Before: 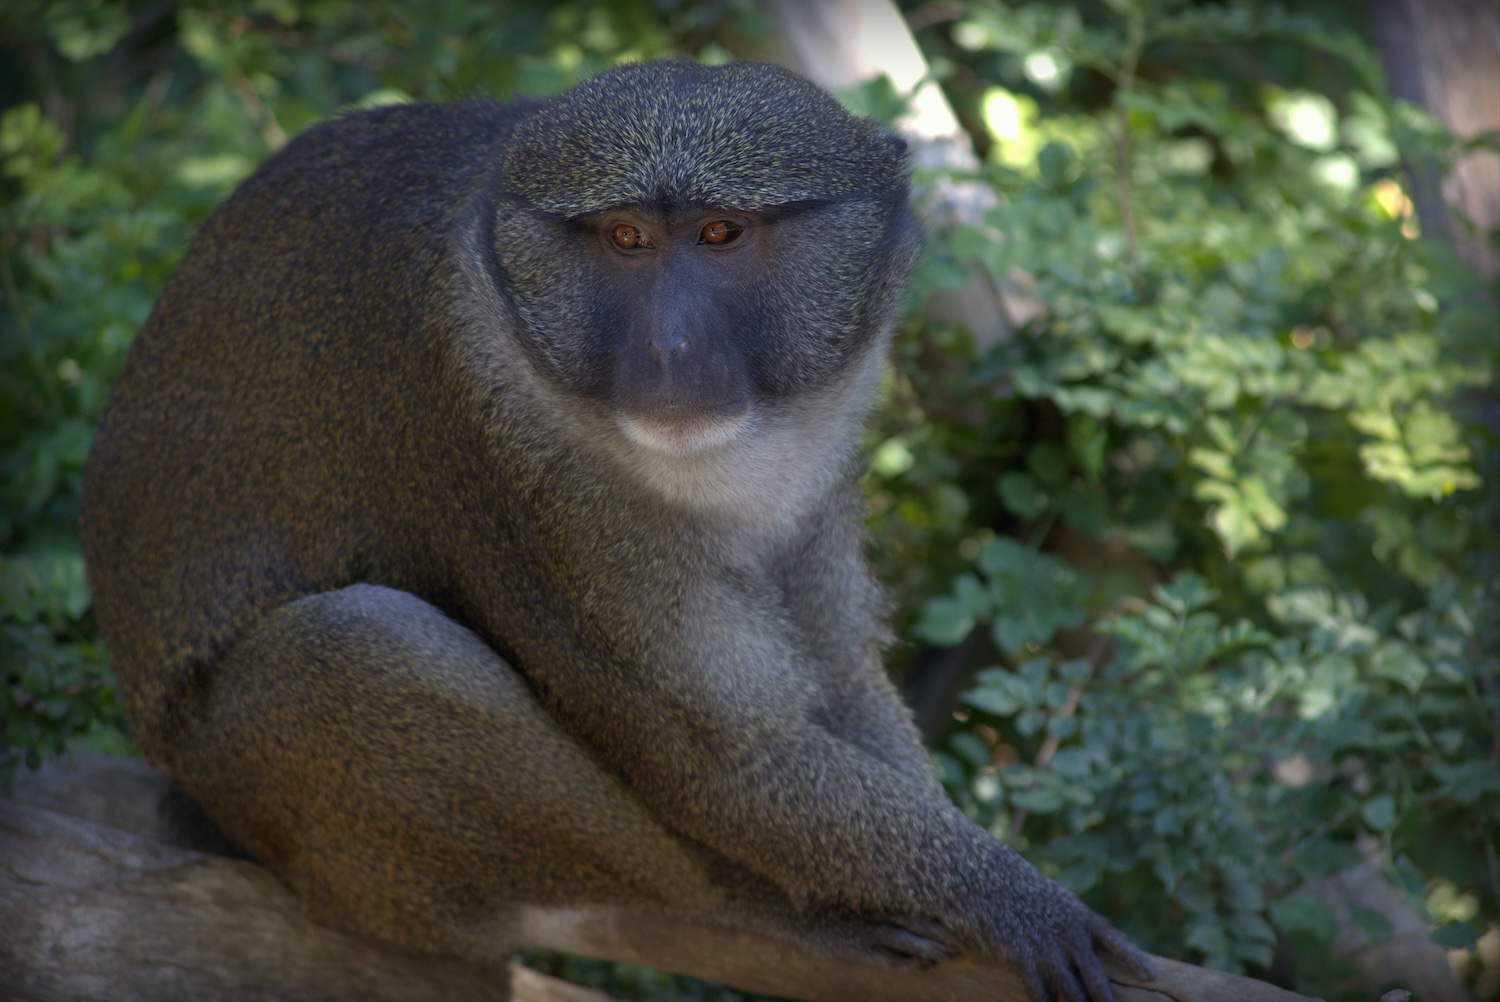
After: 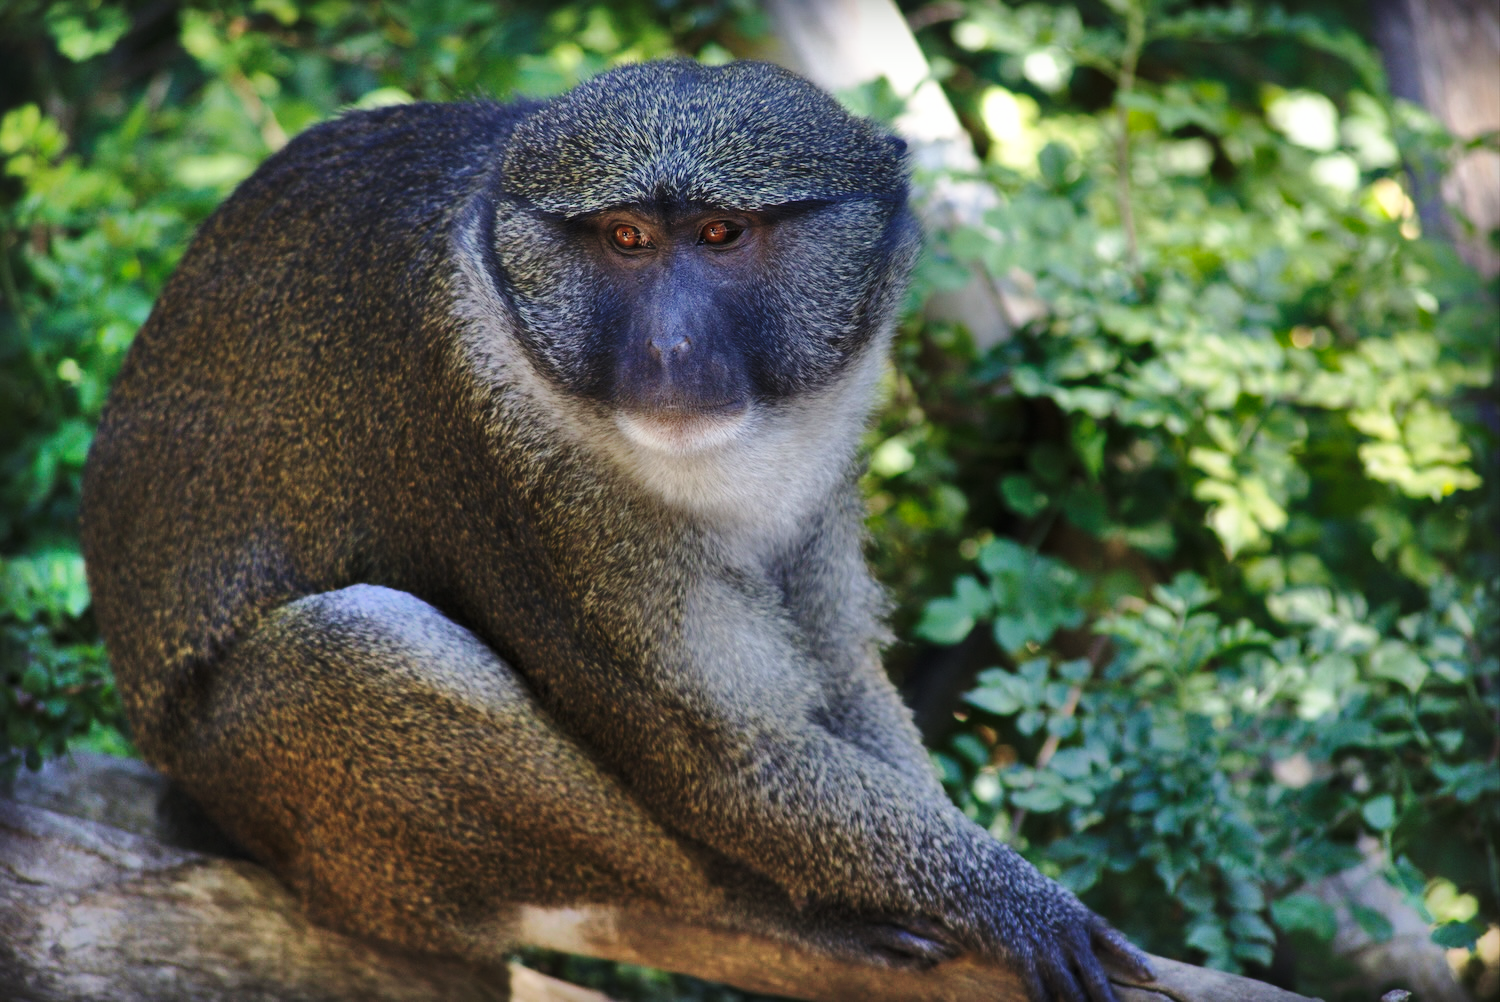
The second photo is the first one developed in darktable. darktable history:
base curve: curves: ch0 [(0, 0) (0.04, 0.03) (0.133, 0.232) (0.448, 0.748) (0.843, 0.968) (1, 1)], preserve colors none
contrast brightness saturation: saturation -0.05
shadows and highlights: shadows 60, soften with gaussian
